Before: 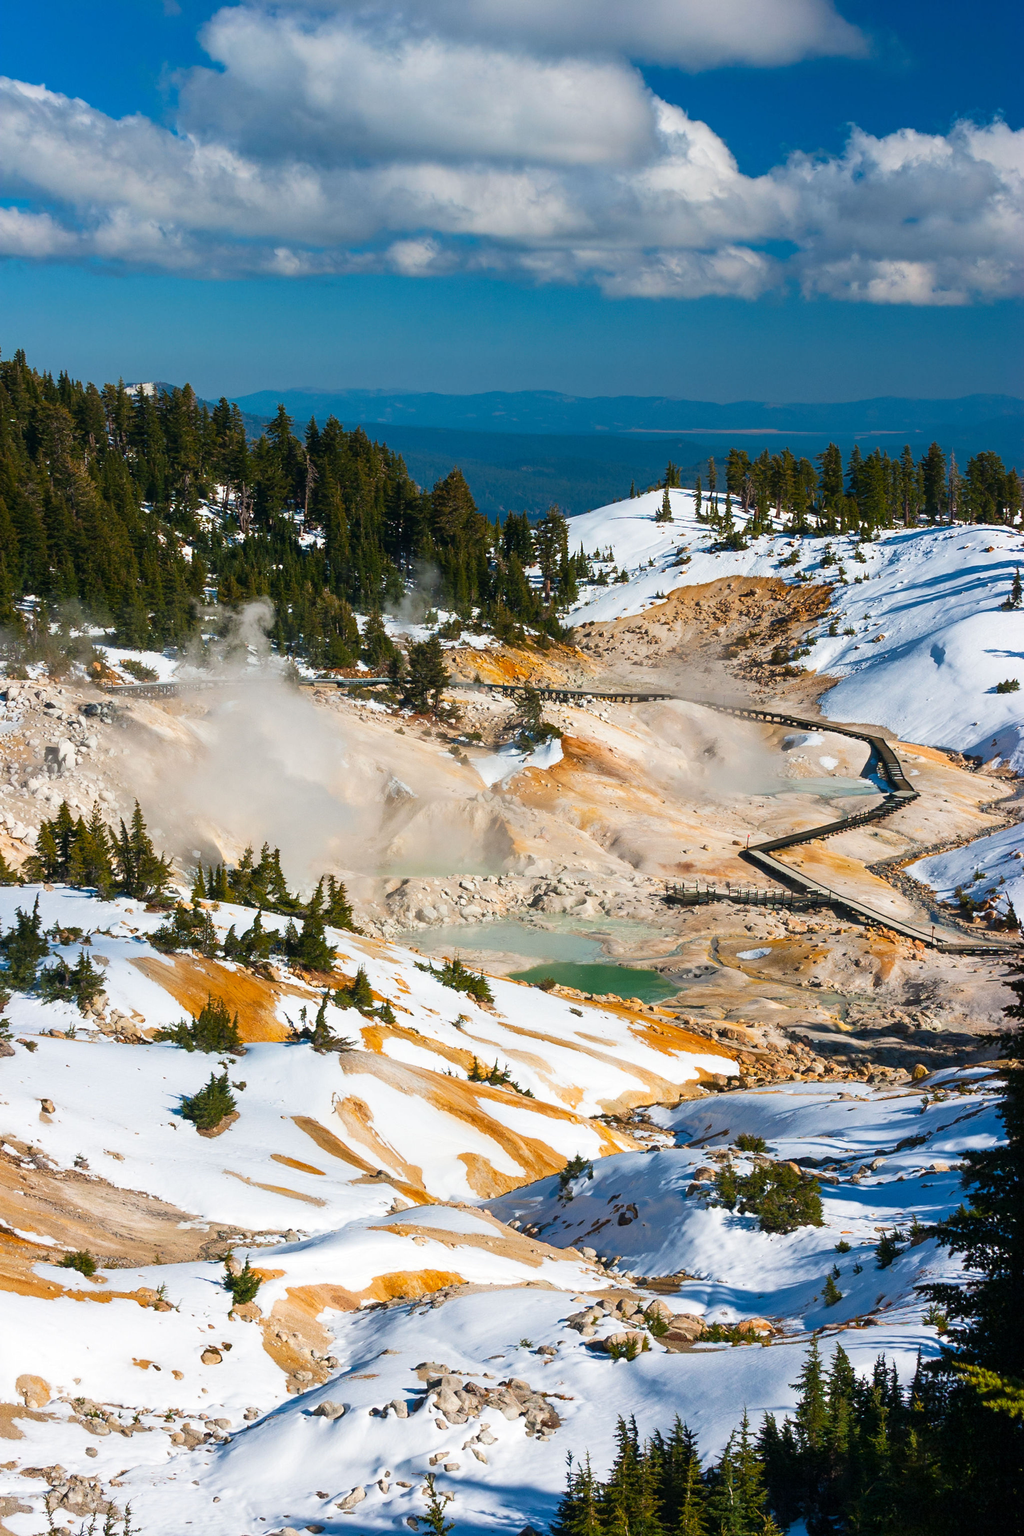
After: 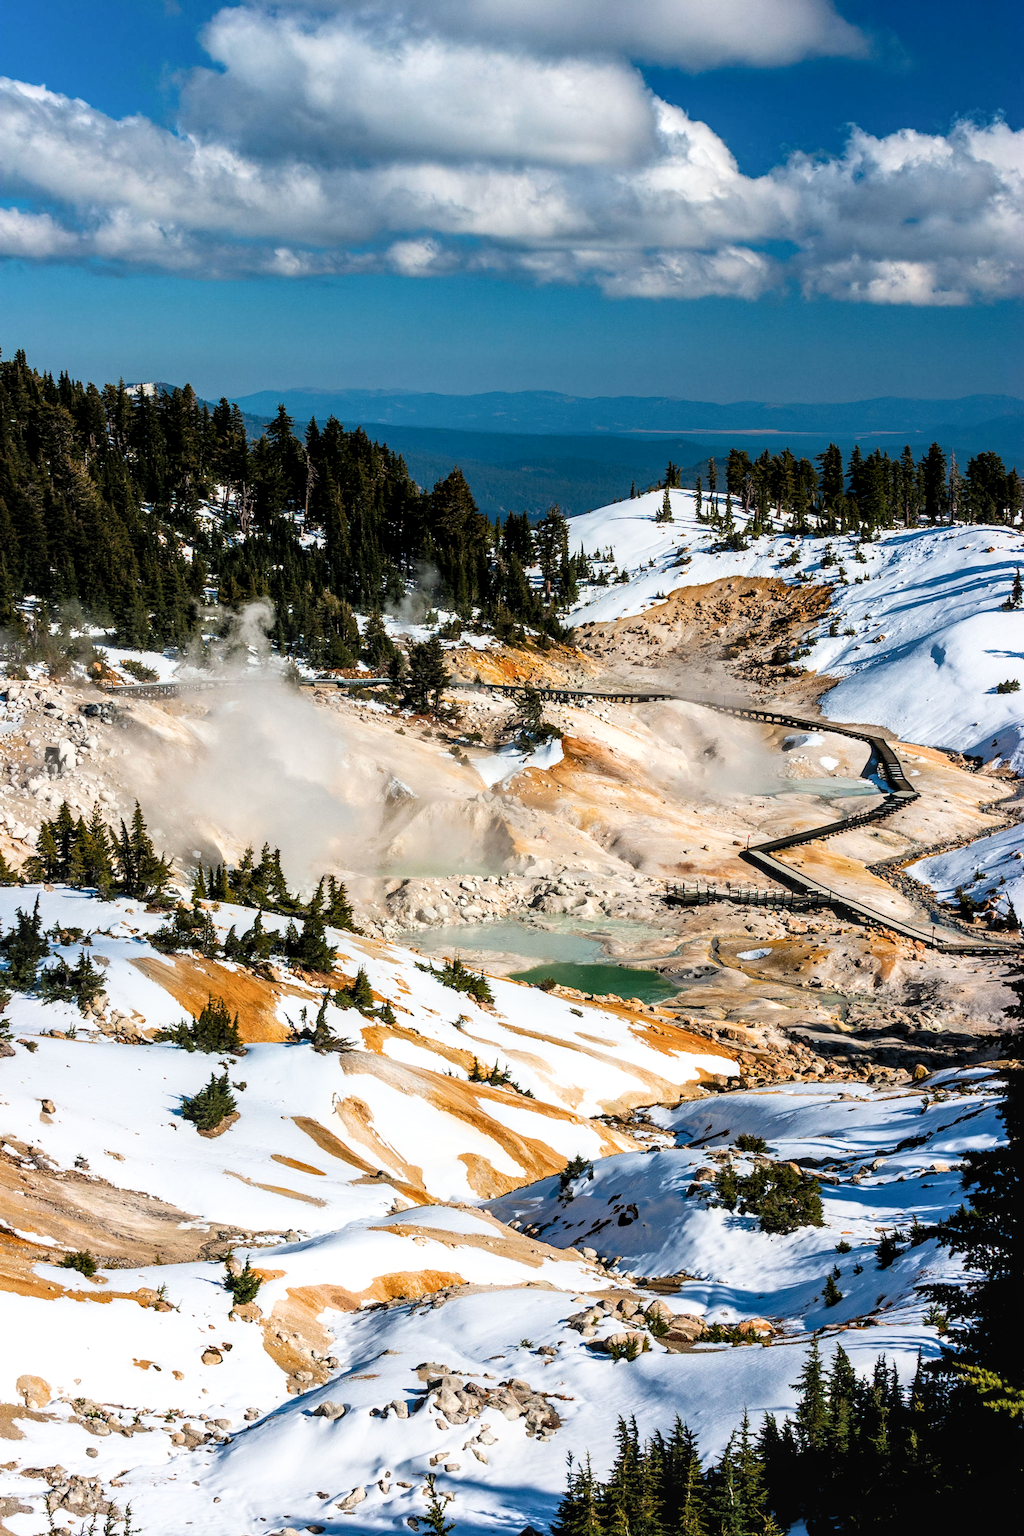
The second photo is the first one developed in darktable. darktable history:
filmic rgb: black relative exposure -8.73 EV, white relative exposure 2.64 EV, target black luminance 0%, target white luminance 99.945%, hardness 6.27, latitude 75.2%, contrast 1.322, highlights saturation mix -5.41%, color science v6 (2022)
local contrast: detail 130%
